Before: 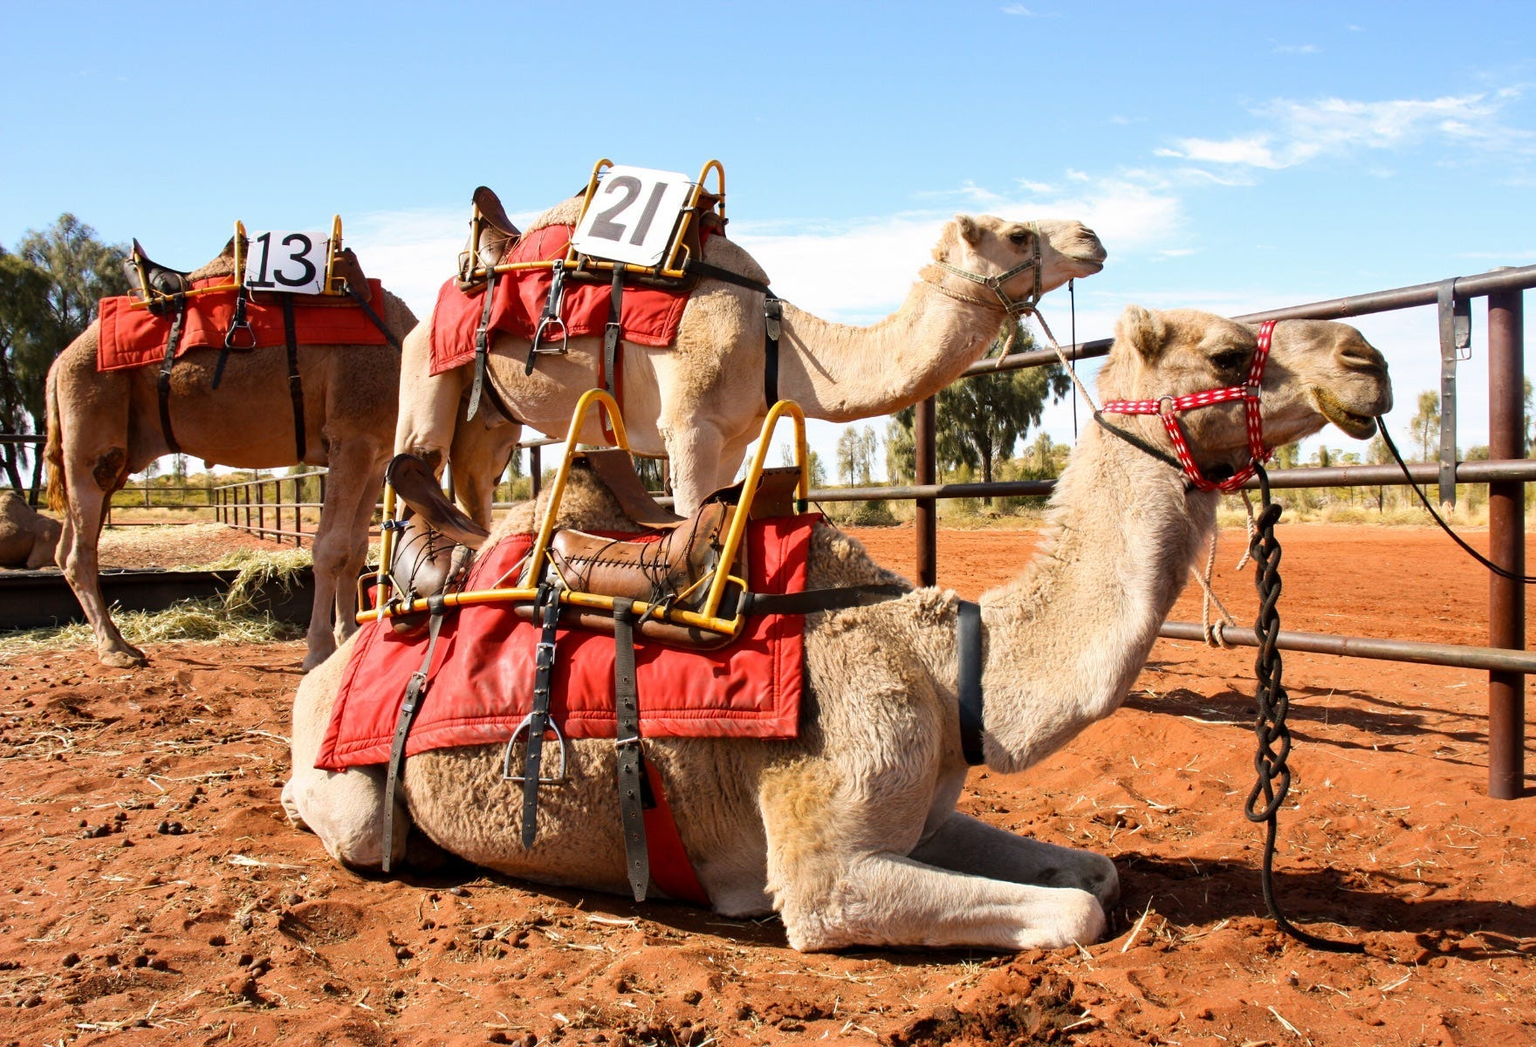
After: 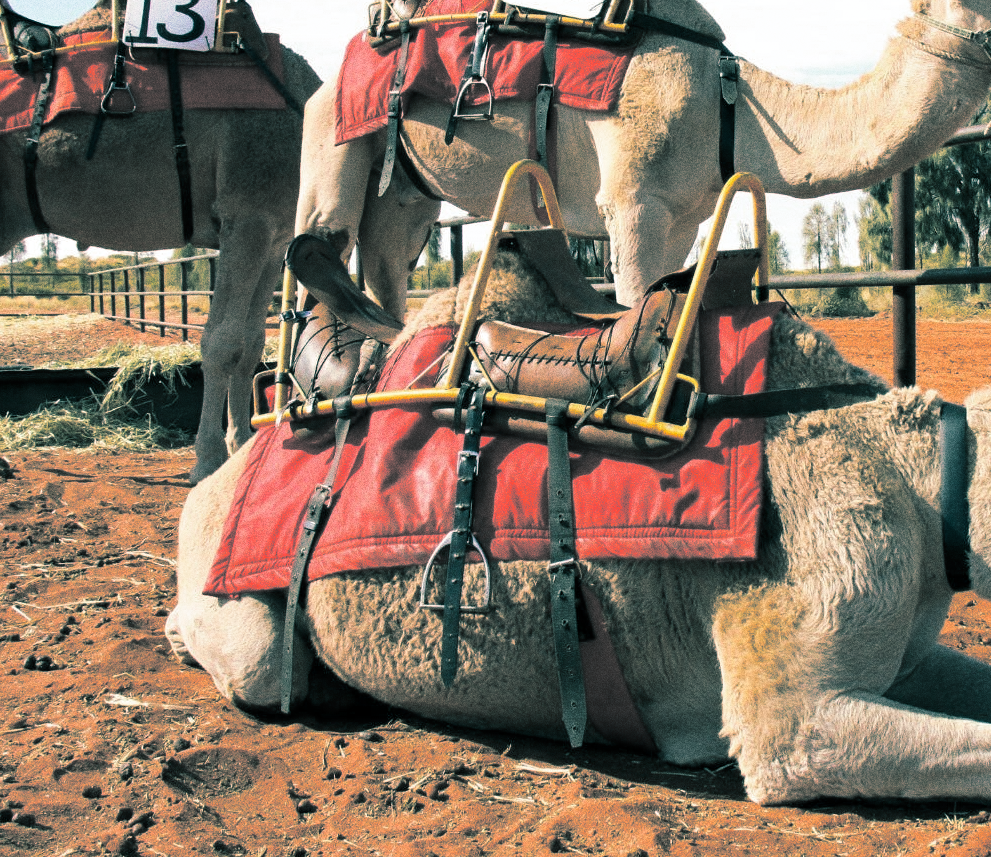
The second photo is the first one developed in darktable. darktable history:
white balance: red 0.988, blue 1.017
grain: coarseness 0.09 ISO, strength 40%
crop: left 8.966%, top 23.852%, right 34.699%, bottom 4.703%
split-toning: shadows › hue 186.43°, highlights › hue 49.29°, compress 30.29%
tone equalizer: on, module defaults
